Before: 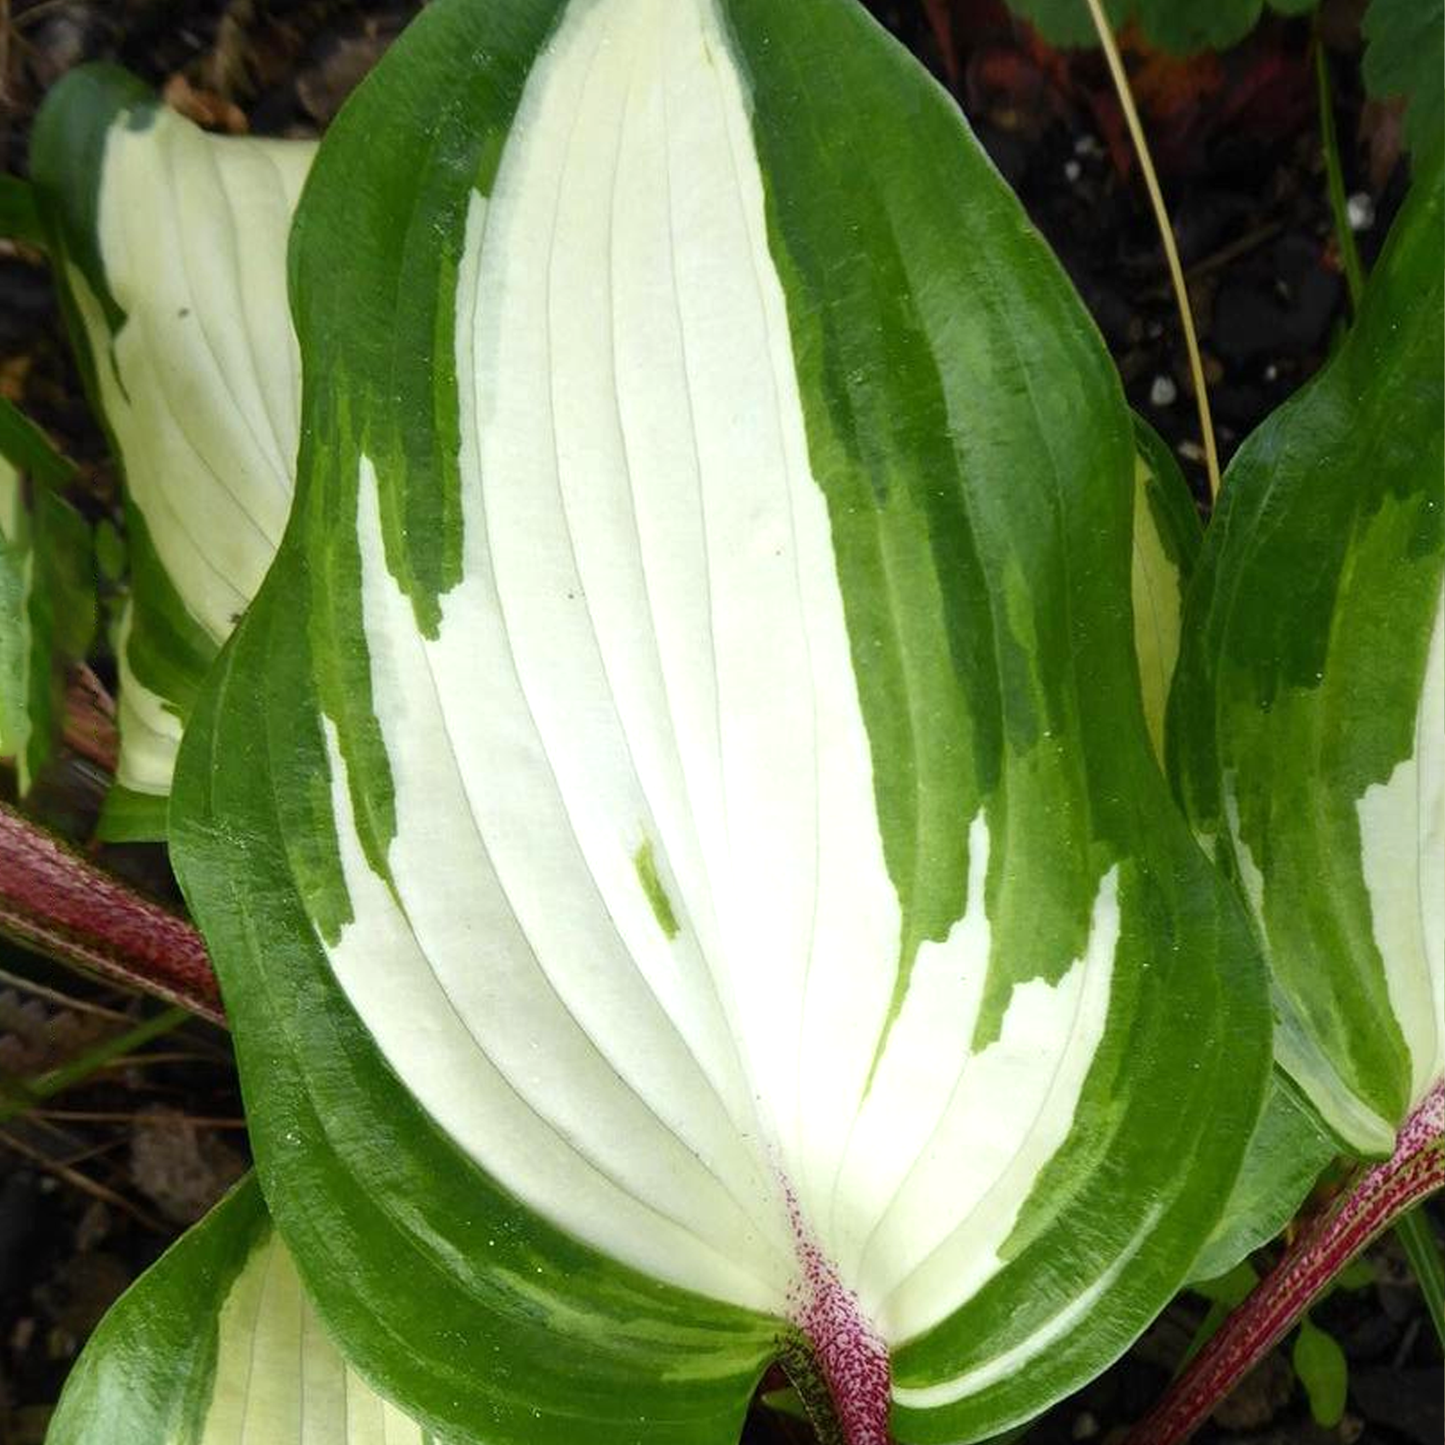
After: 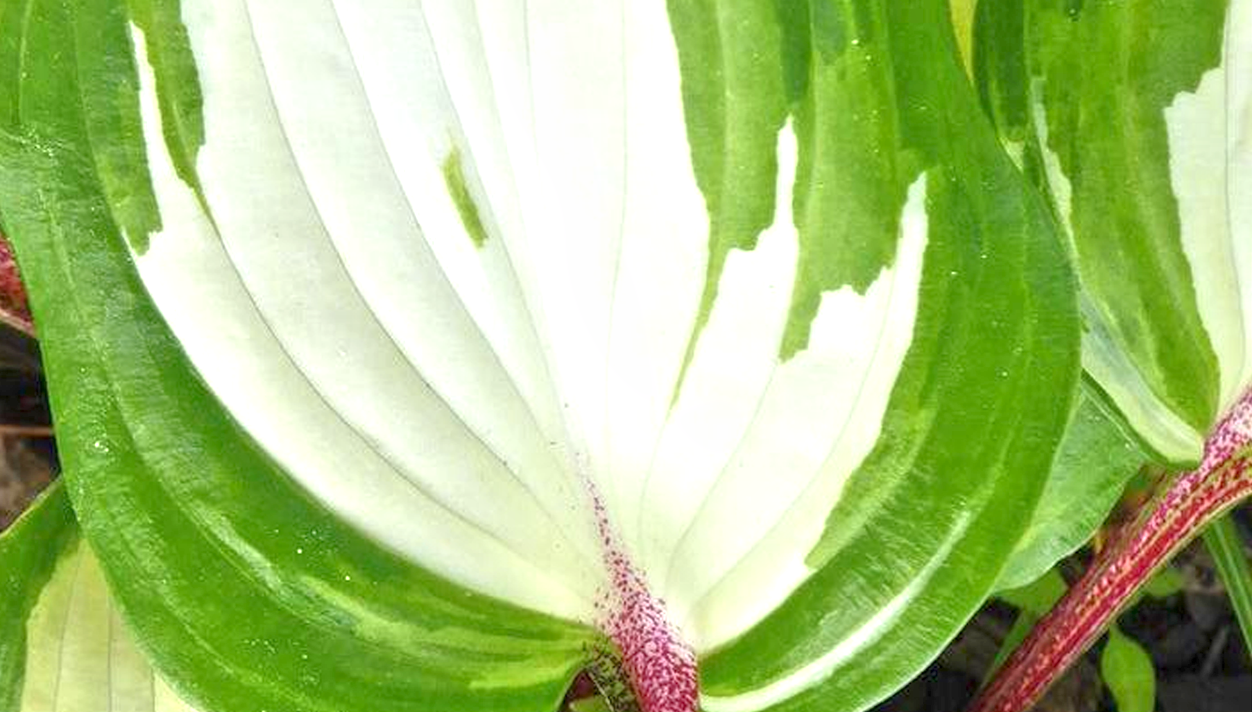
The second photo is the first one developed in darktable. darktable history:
crop and rotate: left 13.313%, top 47.899%, bottom 2.785%
tone equalizer: -8 EV 2 EV, -7 EV 1.97 EV, -6 EV 2 EV, -5 EV 2 EV, -4 EV 1.99 EV, -3 EV 1.49 EV, -2 EV 0.986 EV, -1 EV 0.489 EV, luminance estimator HSV value / RGB max
